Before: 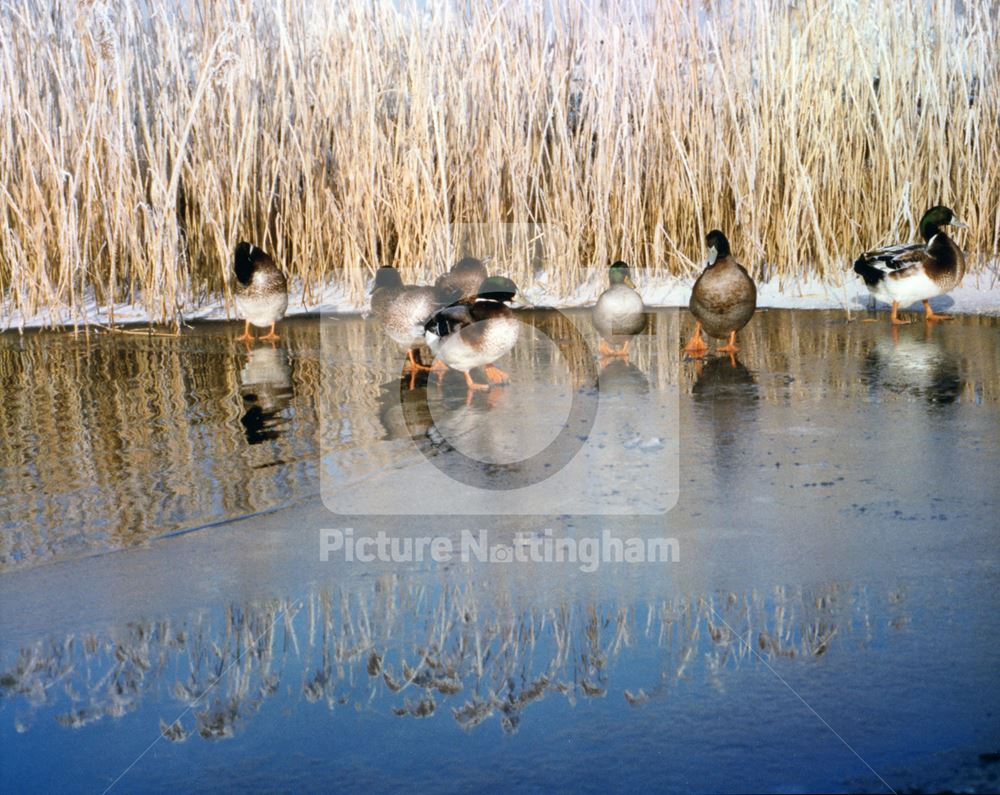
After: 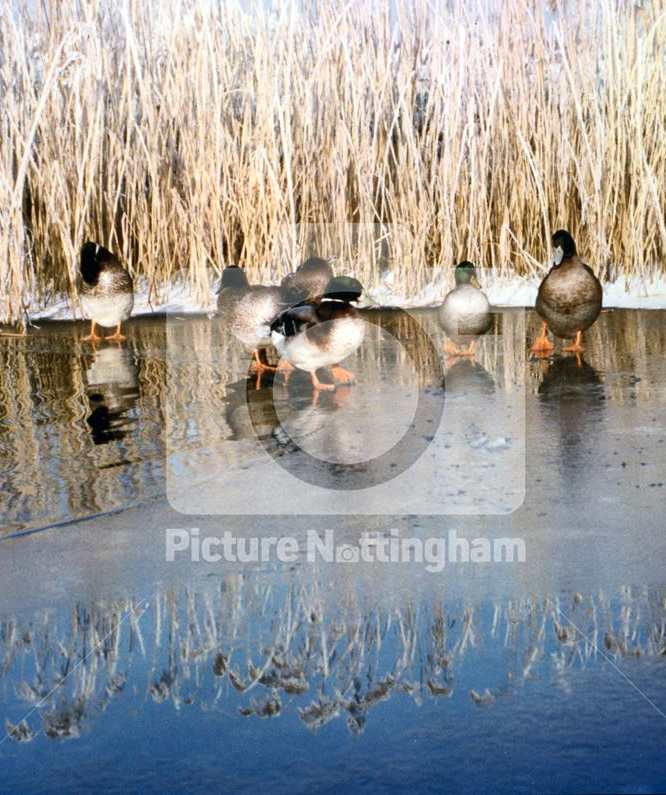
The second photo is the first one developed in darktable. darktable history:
local contrast: mode bilateral grid, contrast 20, coarseness 50, detail 120%, midtone range 0.2
crop: left 15.419%, right 17.914%
contrast brightness saturation: contrast 0.14
exposure: compensate highlight preservation false
